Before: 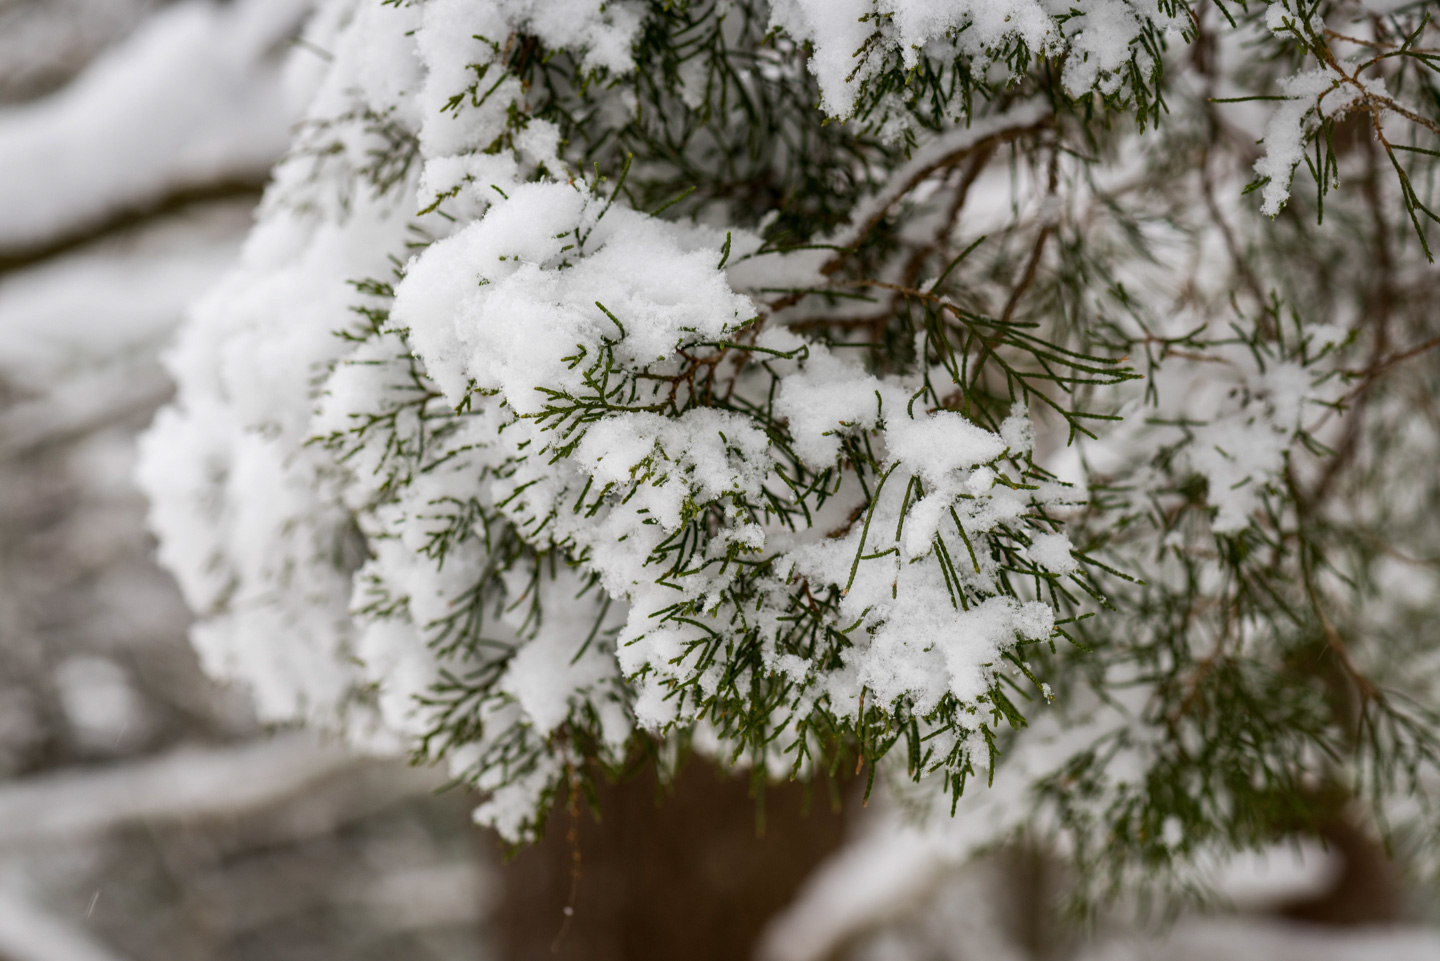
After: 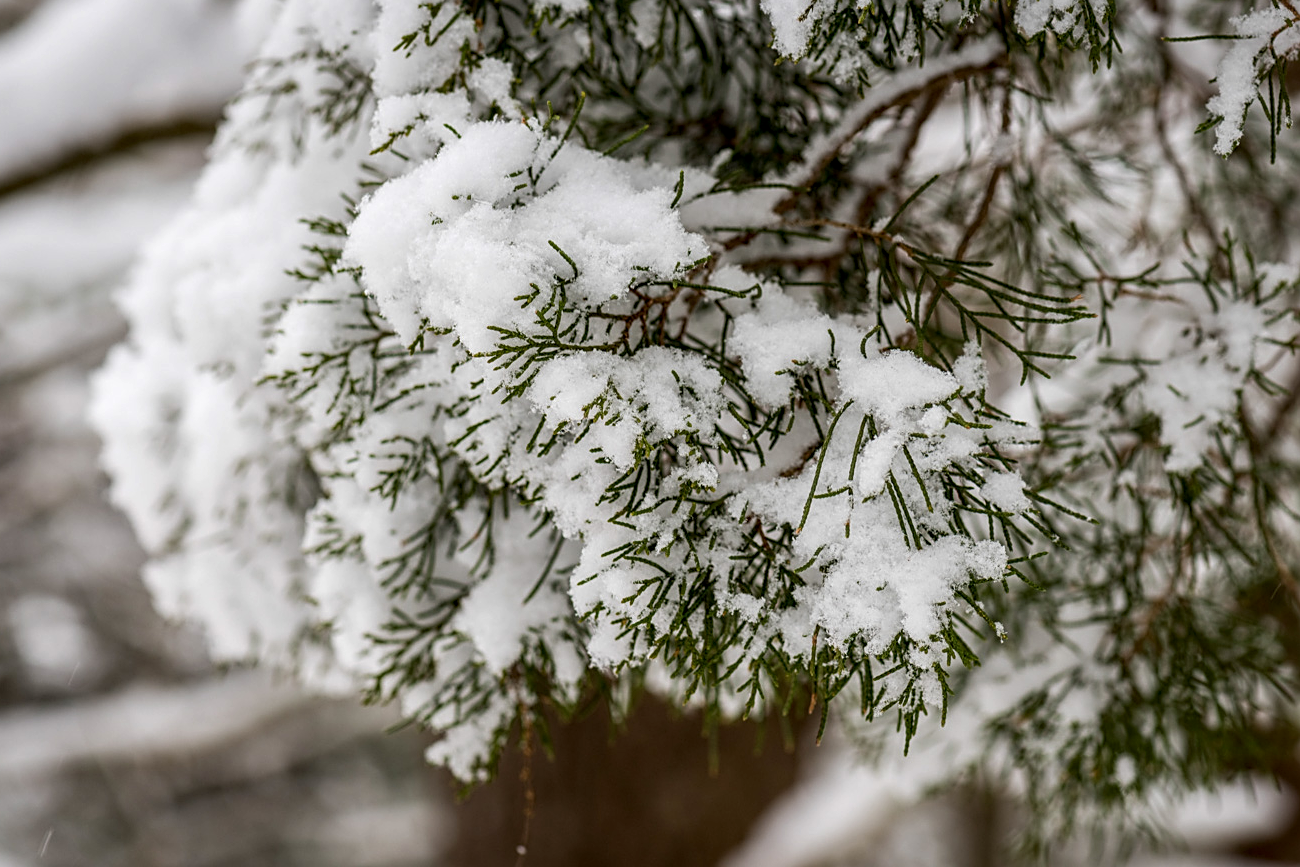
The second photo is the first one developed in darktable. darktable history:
sharpen: on, module defaults
local contrast: on, module defaults
exposure: black level correction 0.001, compensate highlight preservation false
crop: left 3.305%, top 6.436%, right 6.389%, bottom 3.258%
